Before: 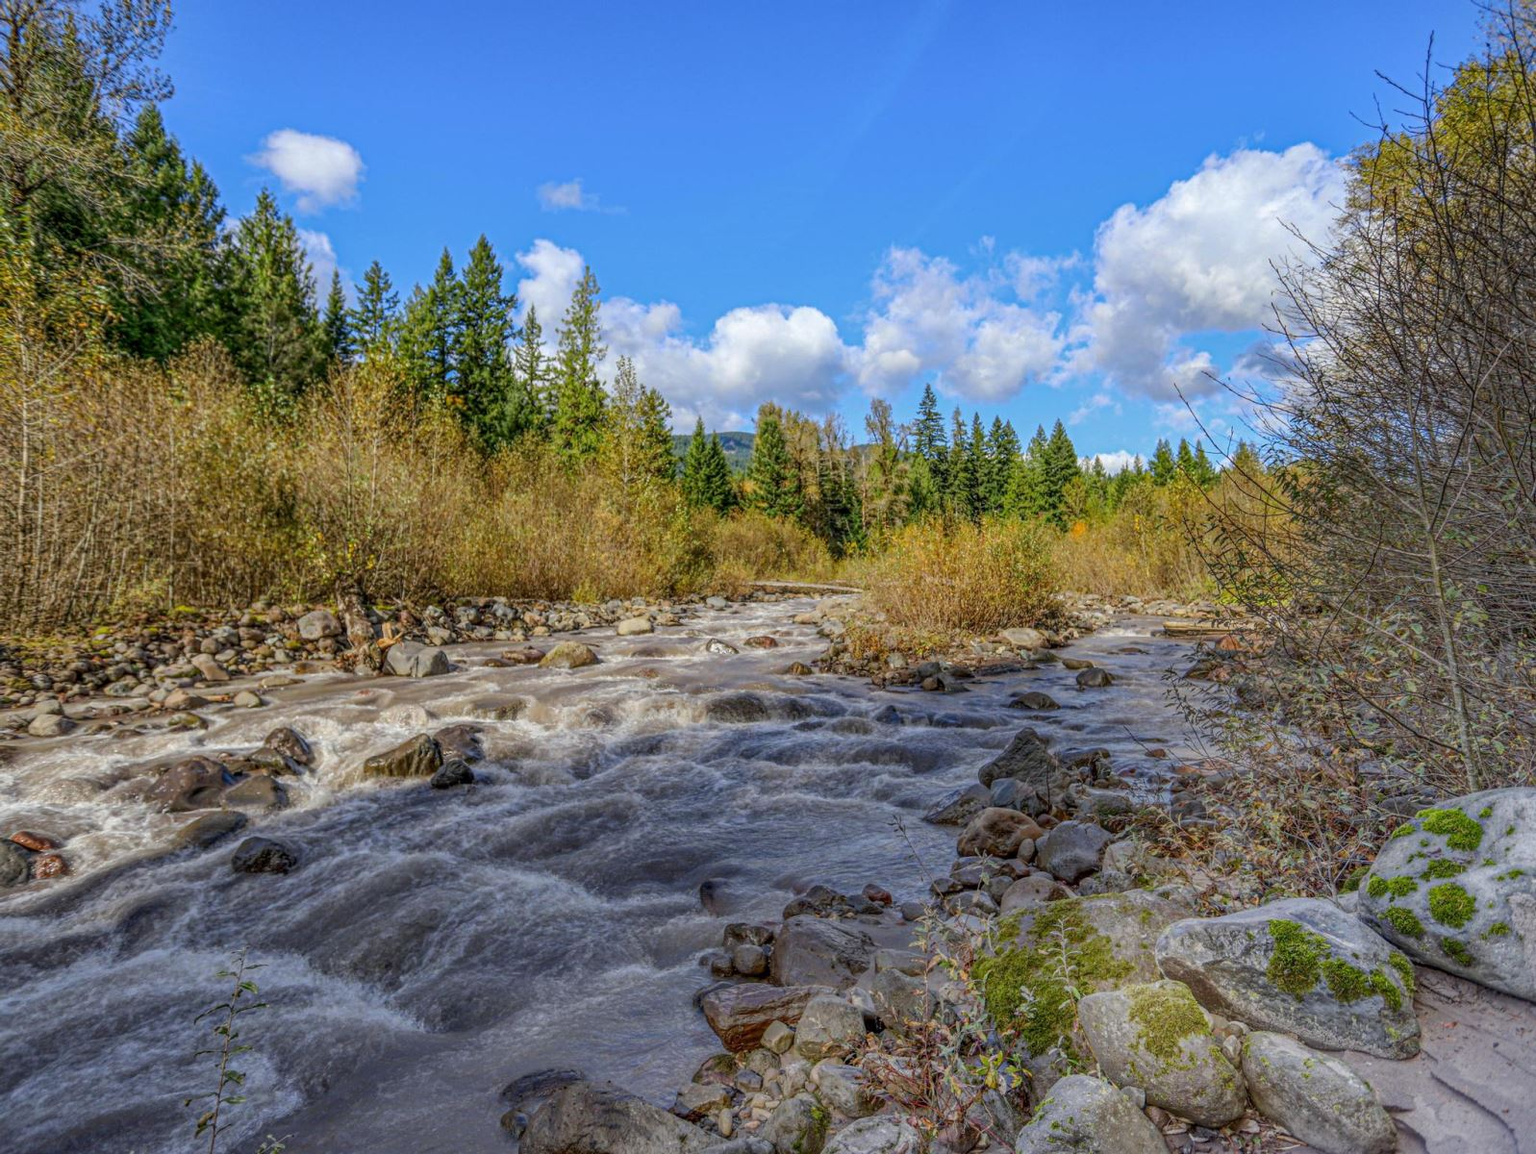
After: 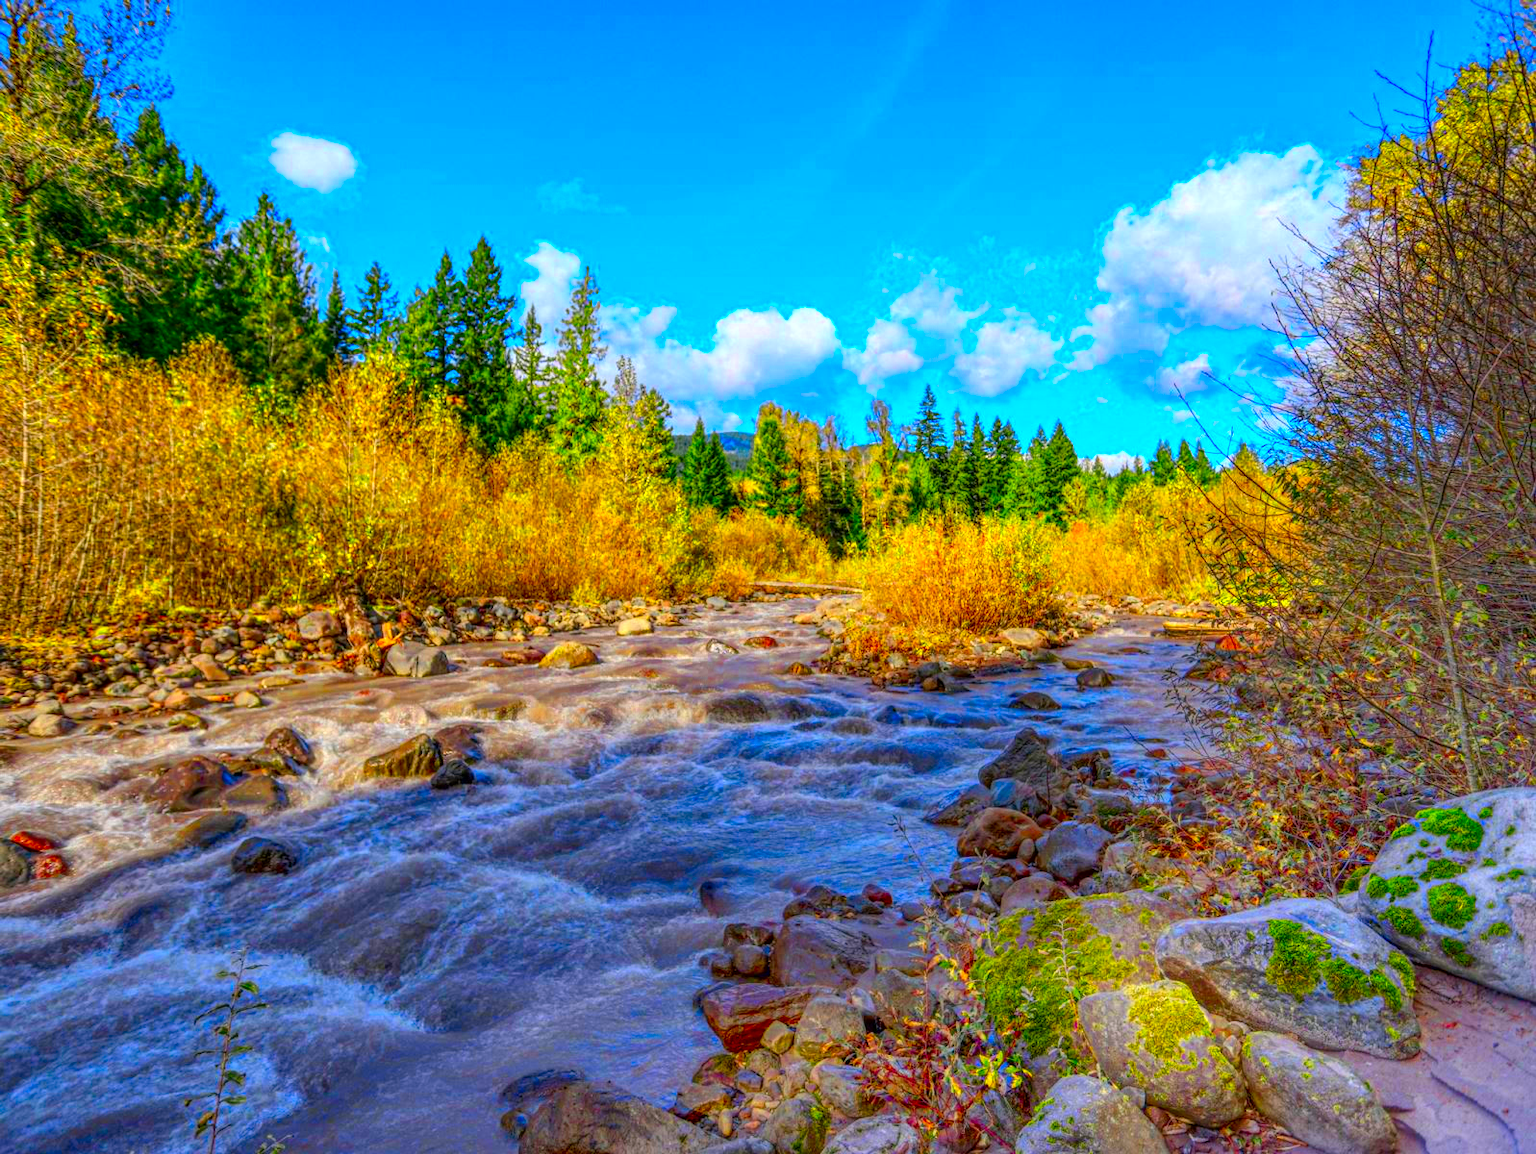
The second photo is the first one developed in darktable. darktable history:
color zones: curves: ch0 [(0.004, 0.305) (0.261, 0.623) (0.389, 0.399) (0.708, 0.571) (0.947, 0.34)]; ch1 [(0.025, 0.645) (0.229, 0.584) (0.326, 0.551) (0.484, 0.262) (0.757, 0.643)]
color correction: highlights a* 1.59, highlights b* -1.7, saturation 2.48
